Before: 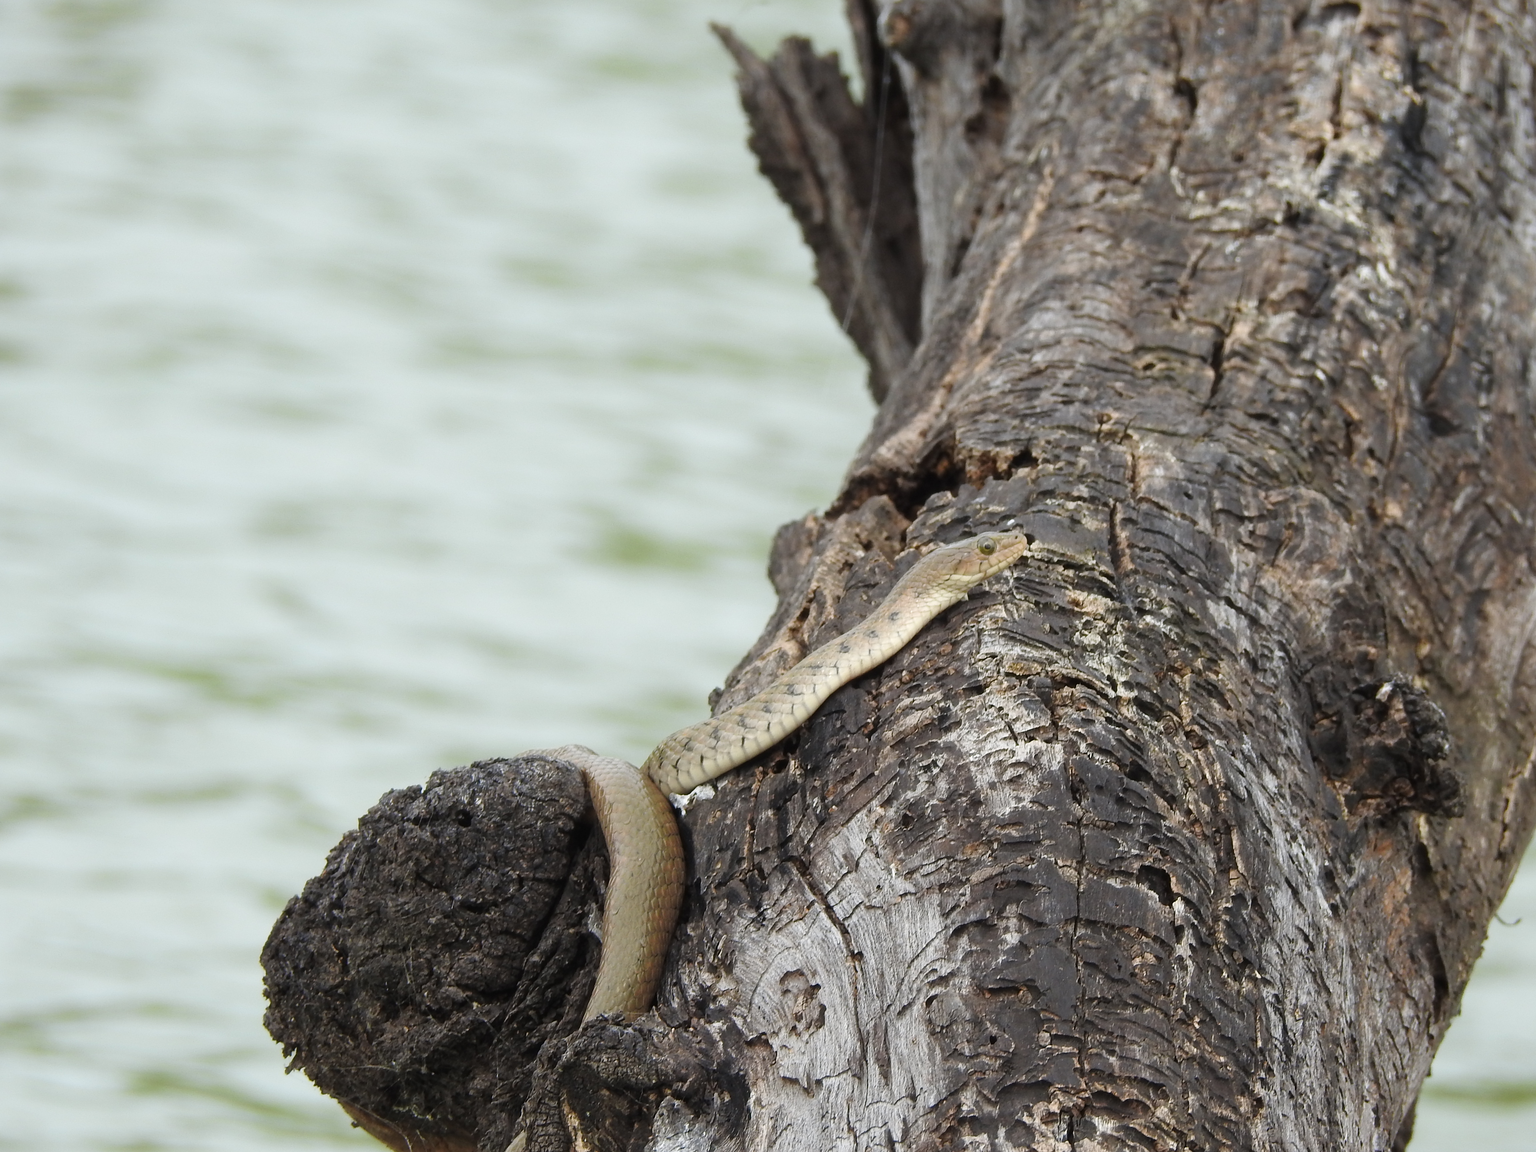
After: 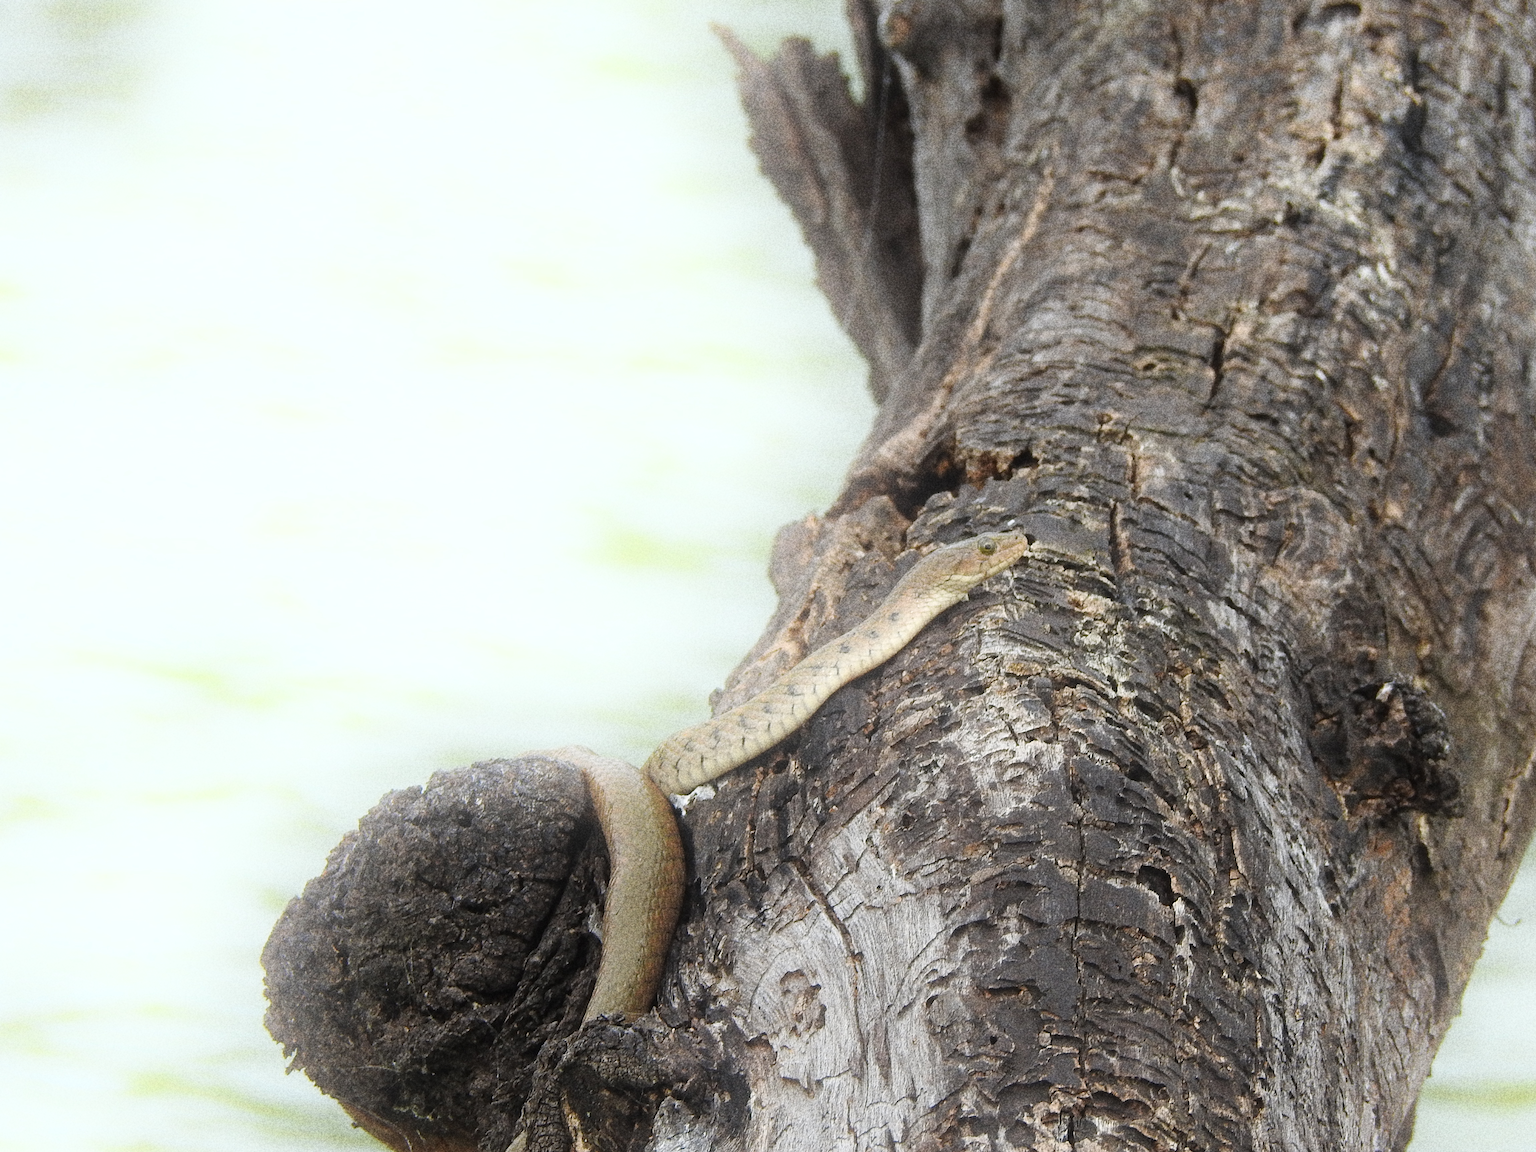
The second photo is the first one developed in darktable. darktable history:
grain: coarseness 10.62 ISO, strength 55.56%
bloom: size 40%
